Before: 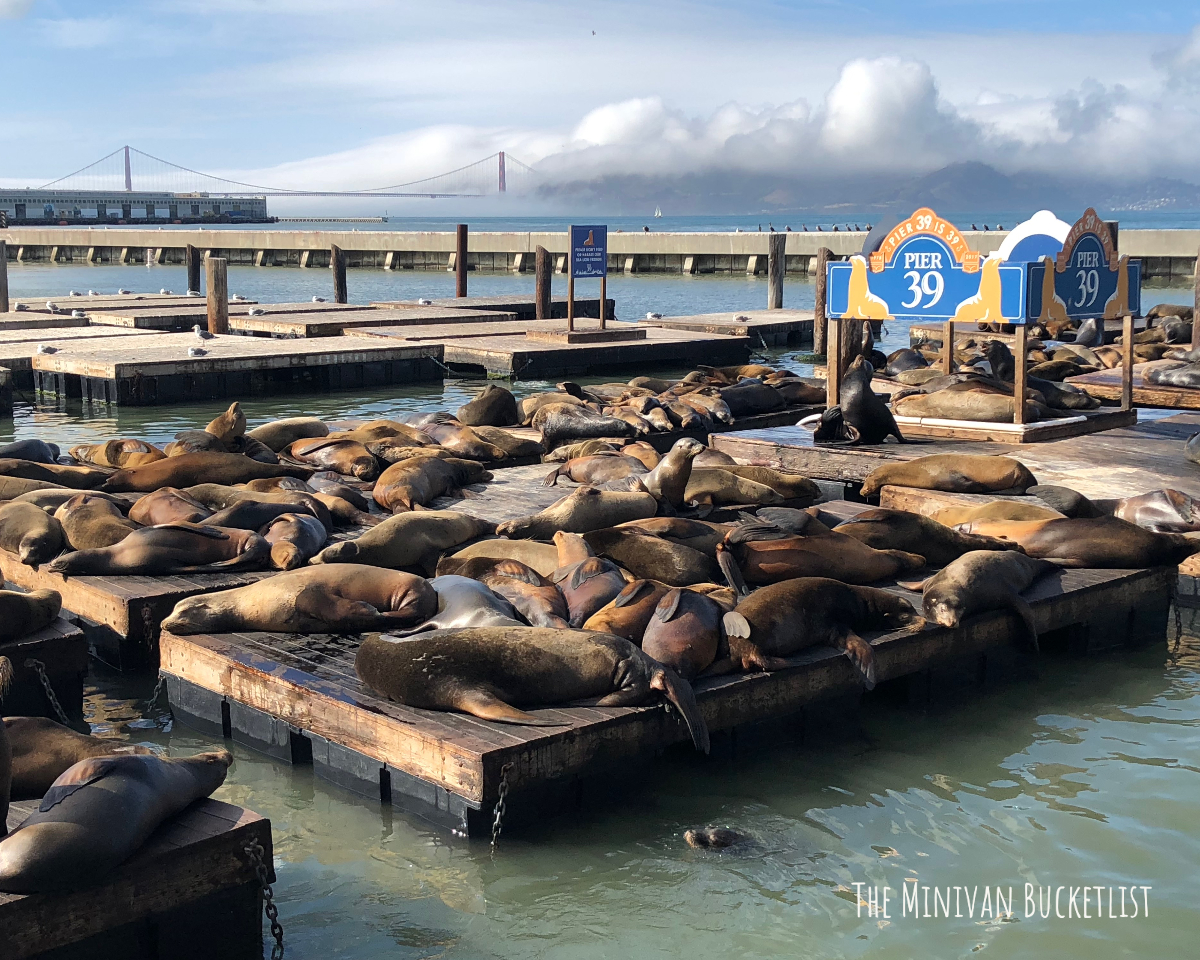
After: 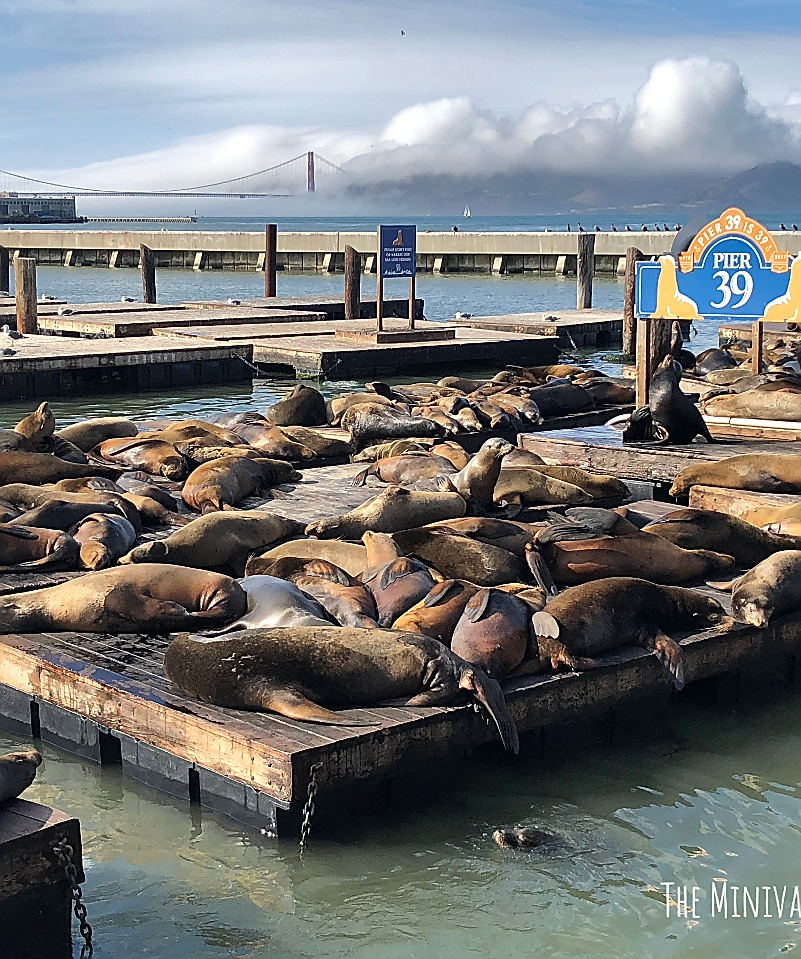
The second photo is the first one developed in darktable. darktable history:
crop and rotate: left 15.945%, right 17.269%
shadows and highlights: highlights color adjustment 31.41%, low approximation 0.01, soften with gaussian
sharpen: radius 1.352, amount 1.252, threshold 0.845
tone equalizer: on, module defaults
